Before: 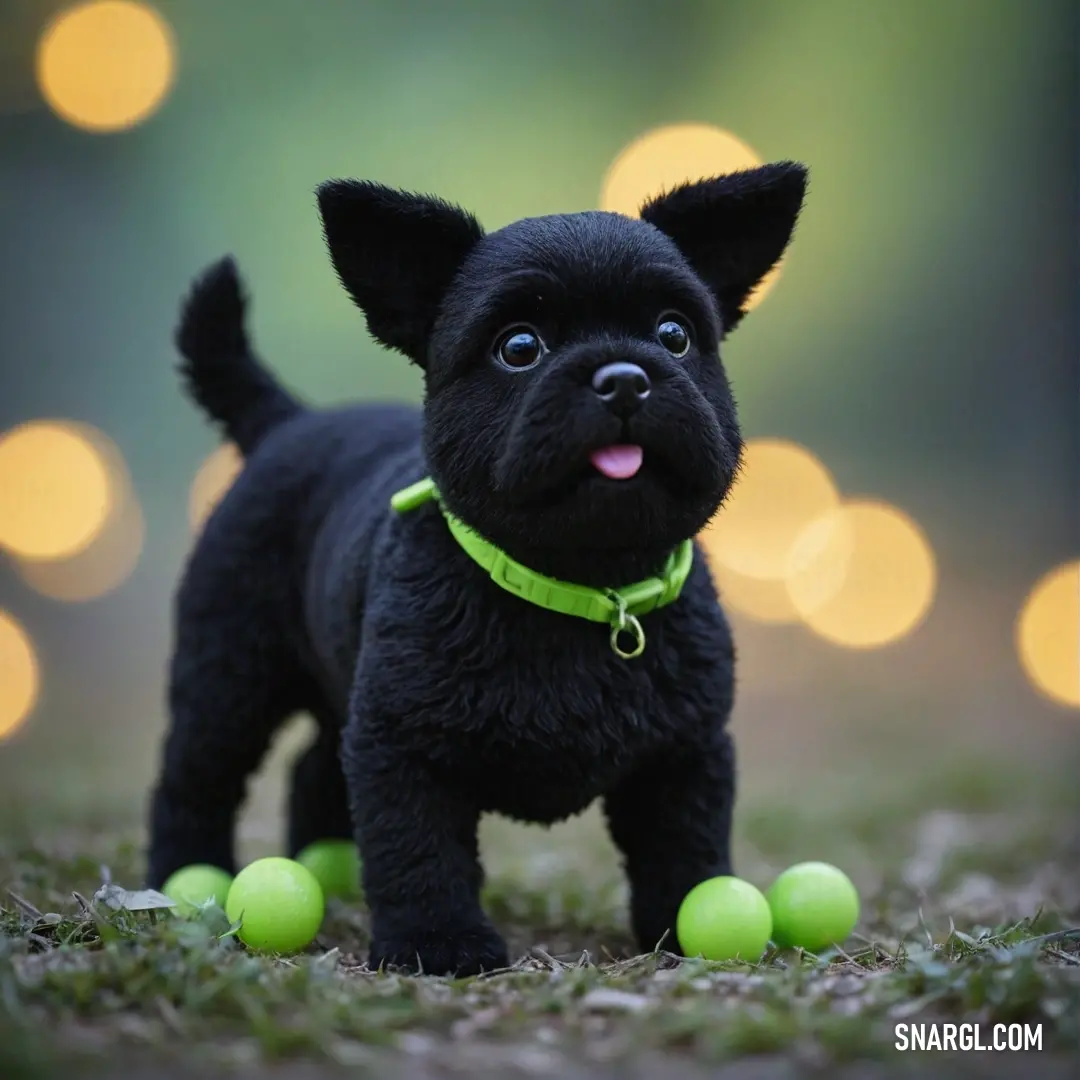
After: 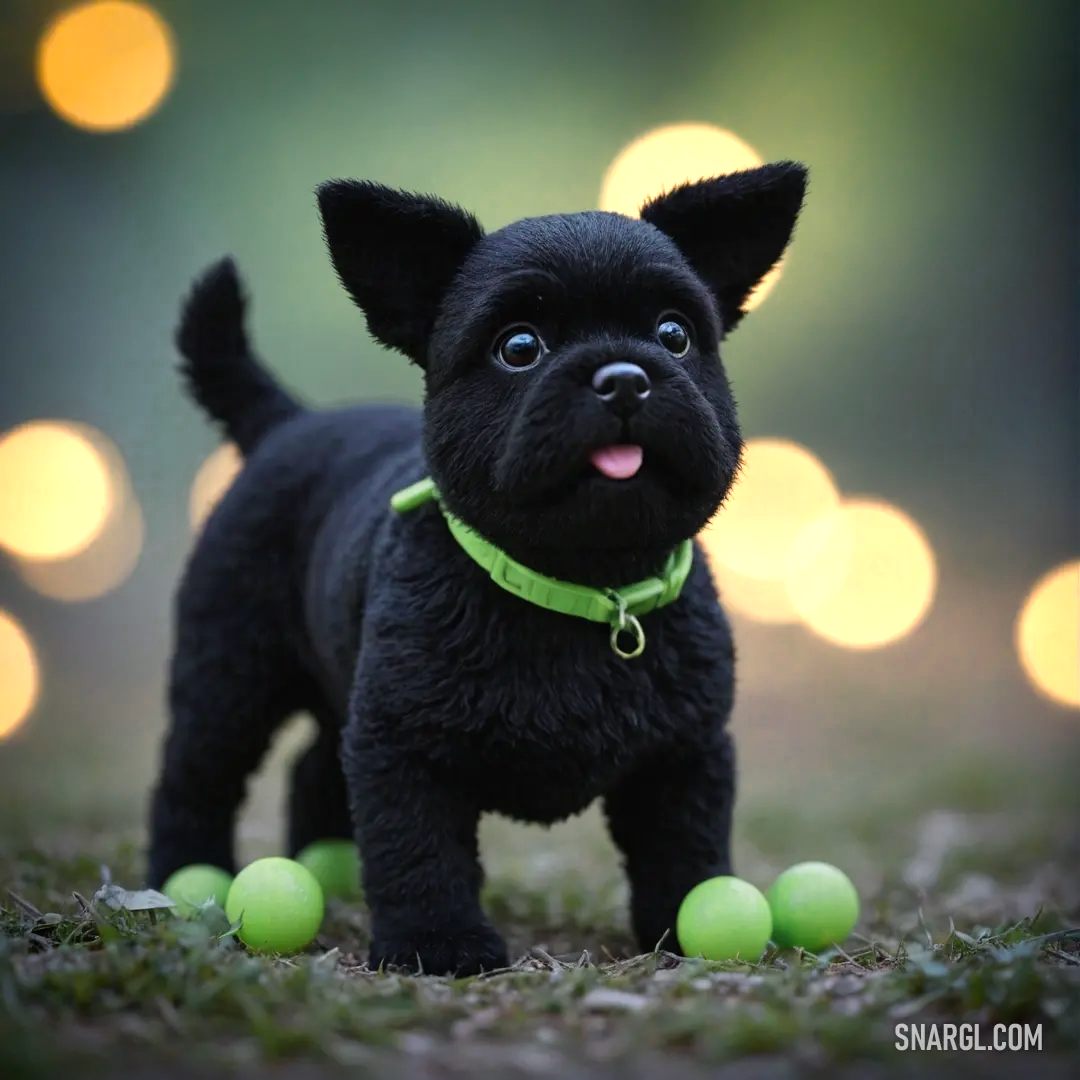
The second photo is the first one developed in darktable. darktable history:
color zones: curves: ch0 [(0.018, 0.548) (0.197, 0.654) (0.425, 0.447) (0.605, 0.658) (0.732, 0.579)]; ch1 [(0.105, 0.531) (0.224, 0.531) (0.386, 0.39) (0.618, 0.456) (0.732, 0.456) (0.956, 0.421)]; ch2 [(0.039, 0.583) (0.215, 0.465) (0.399, 0.544) (0.465, 0.548) (0.614, 0.447) (0.724, 0.43) (0.882, 0.623) (0.956, 0.632)]
vignetting: fall-off start 88.53%, fall-off radius 44.2%, saturation 0.376, width/height ratio 1.161
